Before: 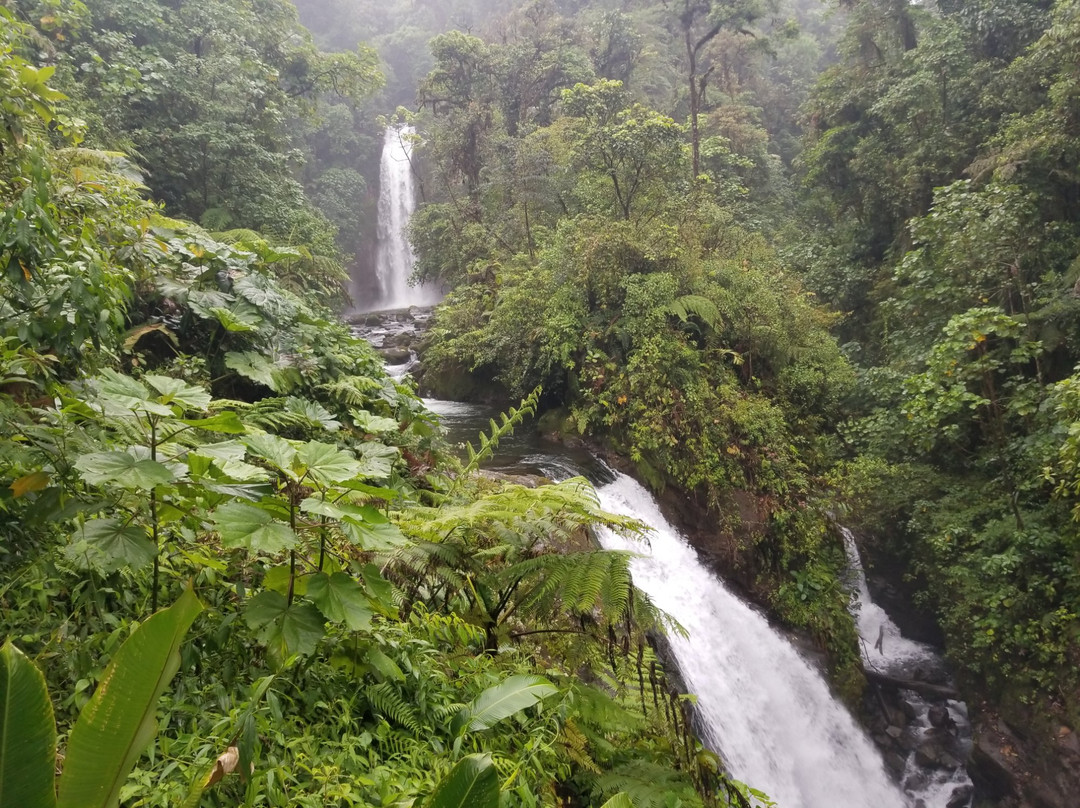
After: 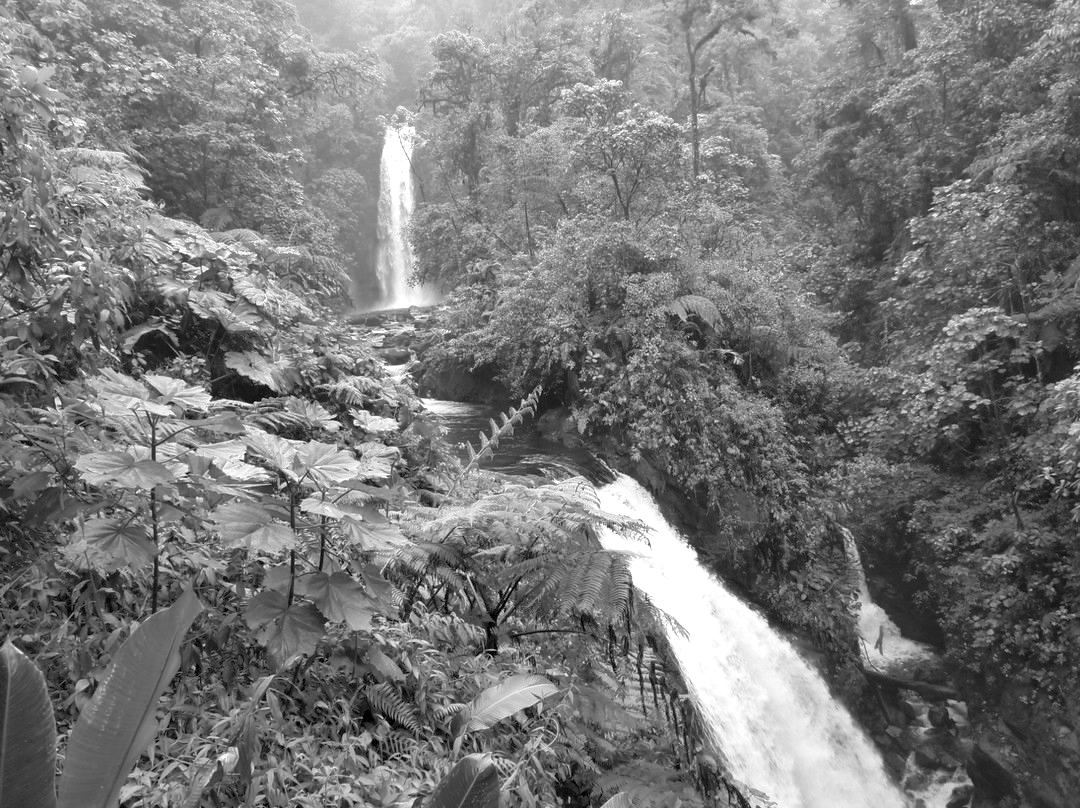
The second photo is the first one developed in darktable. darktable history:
monochrome: on, module defaults
exposure: black level correction -0.001, exposure 0.9 EV, compensate exposure bias true, compensate highlight preservation false
color balance rgb: shadows lift › luminance -7.7%, shadows lift › chroma 2.13%, shadows lift › hue 165.27°, power › luminance -7.77%, power › chroma 1.34%, power › hue 330.55°, highlights gain › luminance -33.33%, highlights gain › chroma 5.68%, highlights gain › hue 217.2°, global offset › luminance -0.33%, global offset › chroma 0.11%, global offset › hue 165.27°, perceptual saturation grading › global saturation 27.72%, perceptual saturation grading › highlights -25%, perceptual saturation grading › mid-tones 25%, perceptual saturation grading › shadows 50%
